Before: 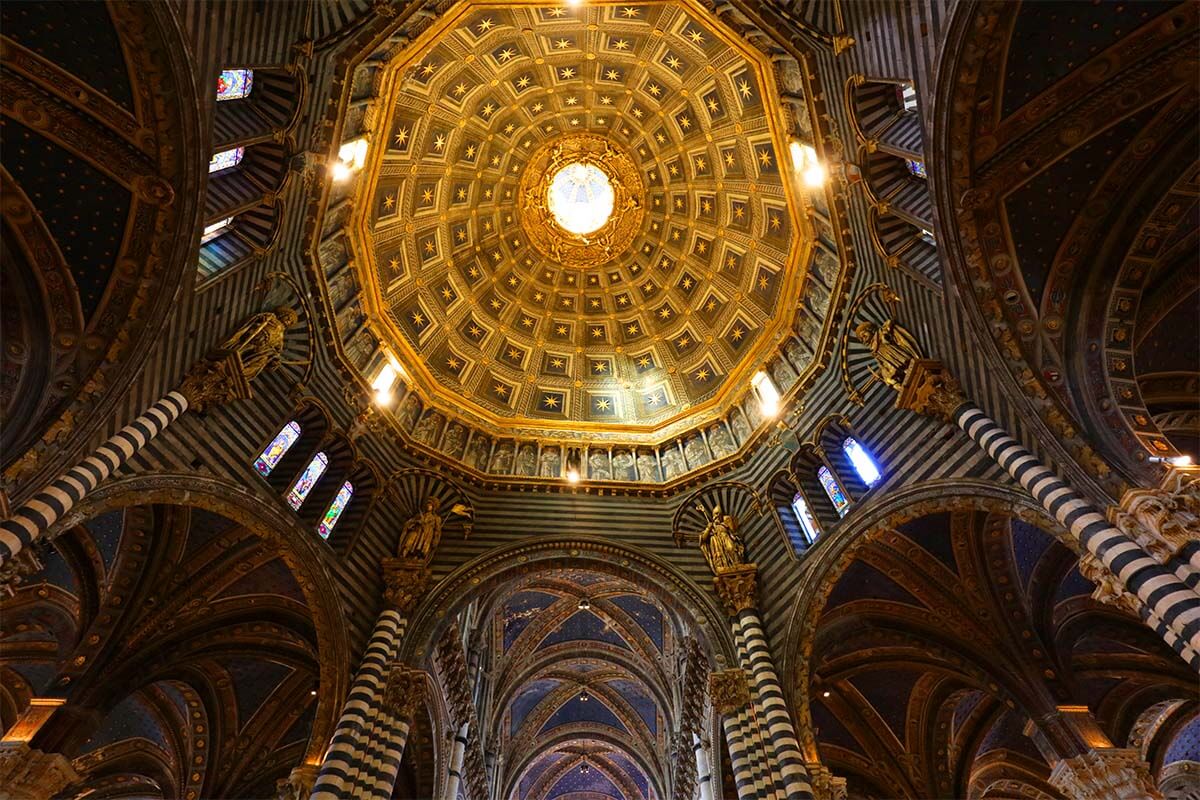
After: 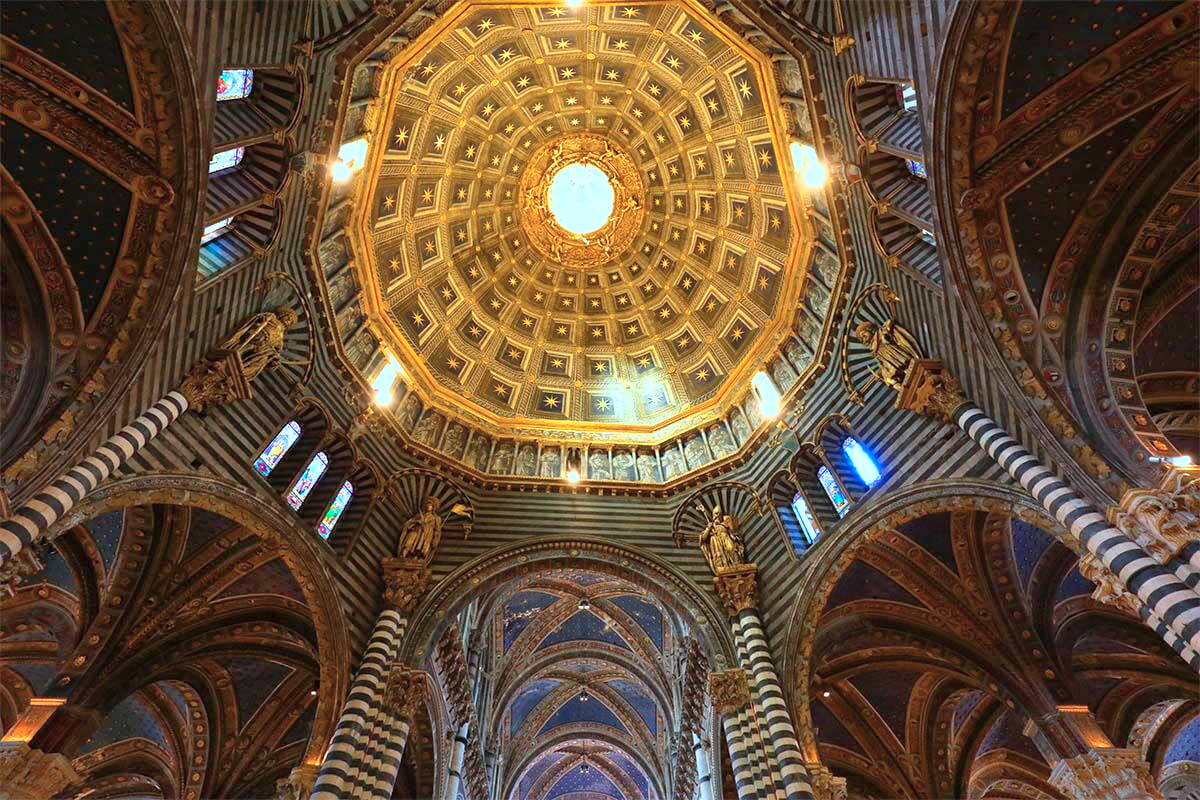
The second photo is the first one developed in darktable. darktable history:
shadows and highlights: on, module defaults
base curve: curves: ch0 [(0, 0) (0.557, 0.834) (1, 1)]
color correction: highlights a* -9.73, highlights b* -21.22
